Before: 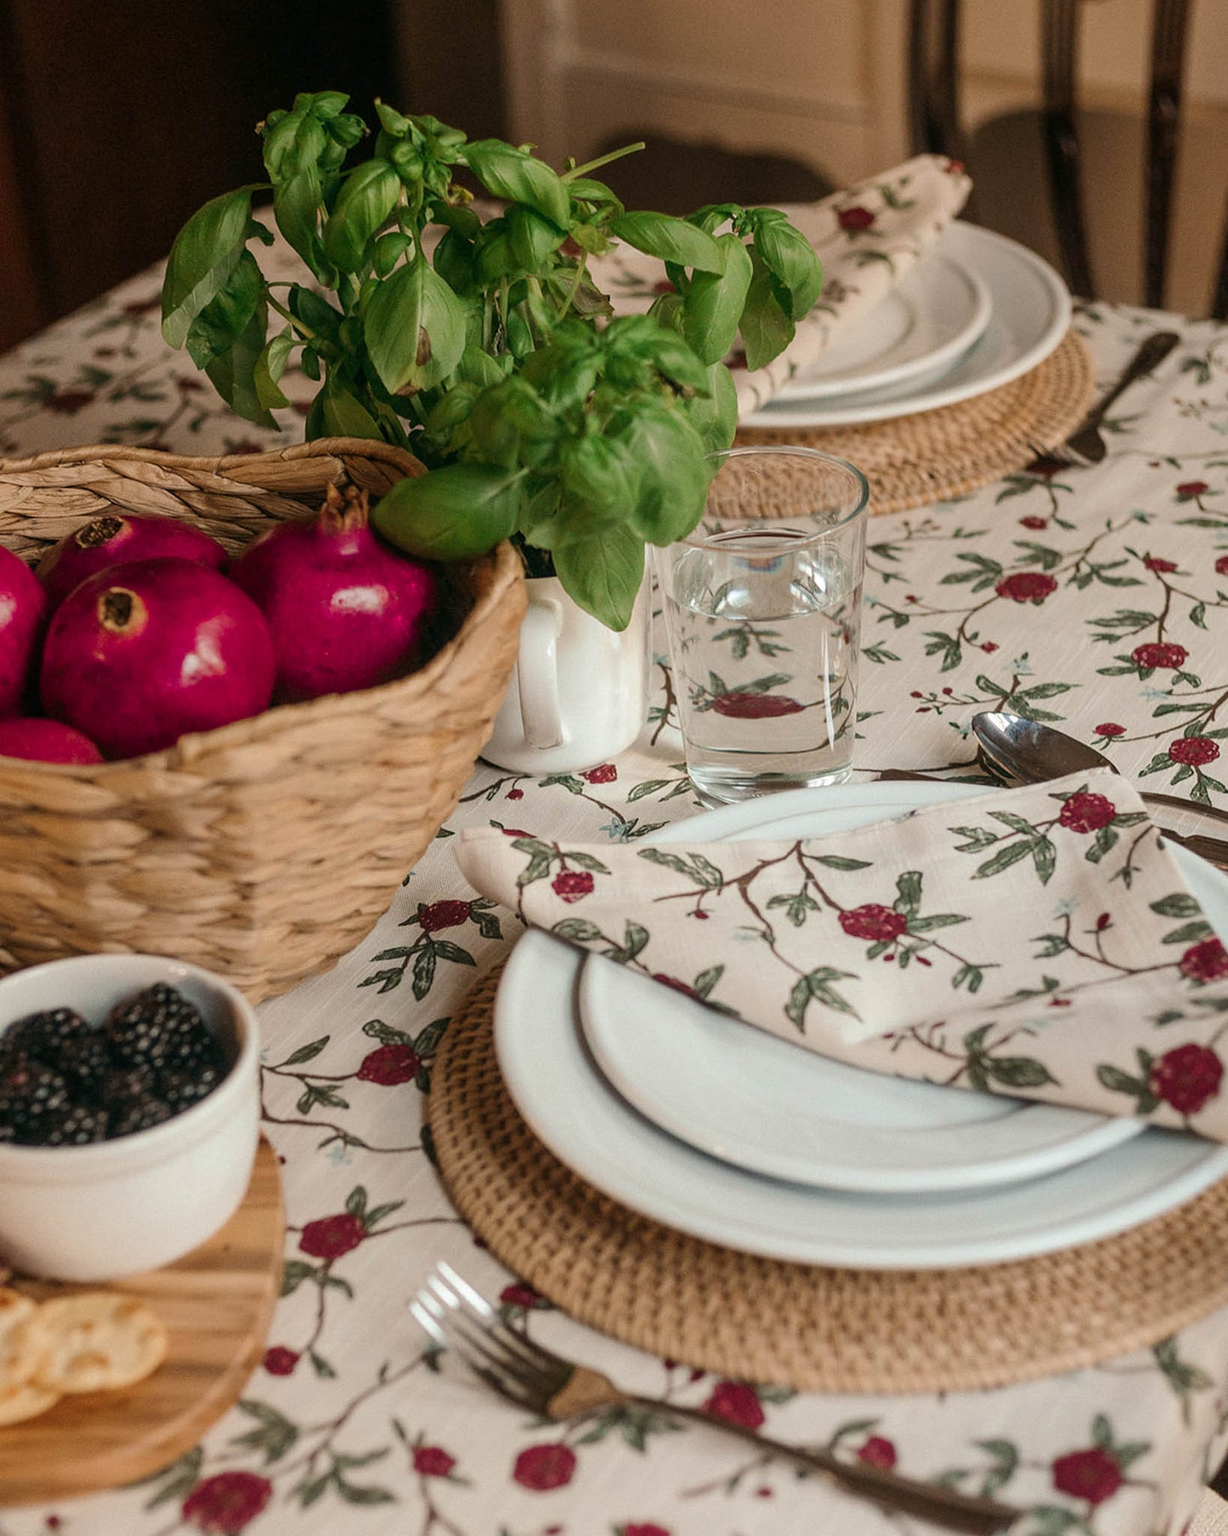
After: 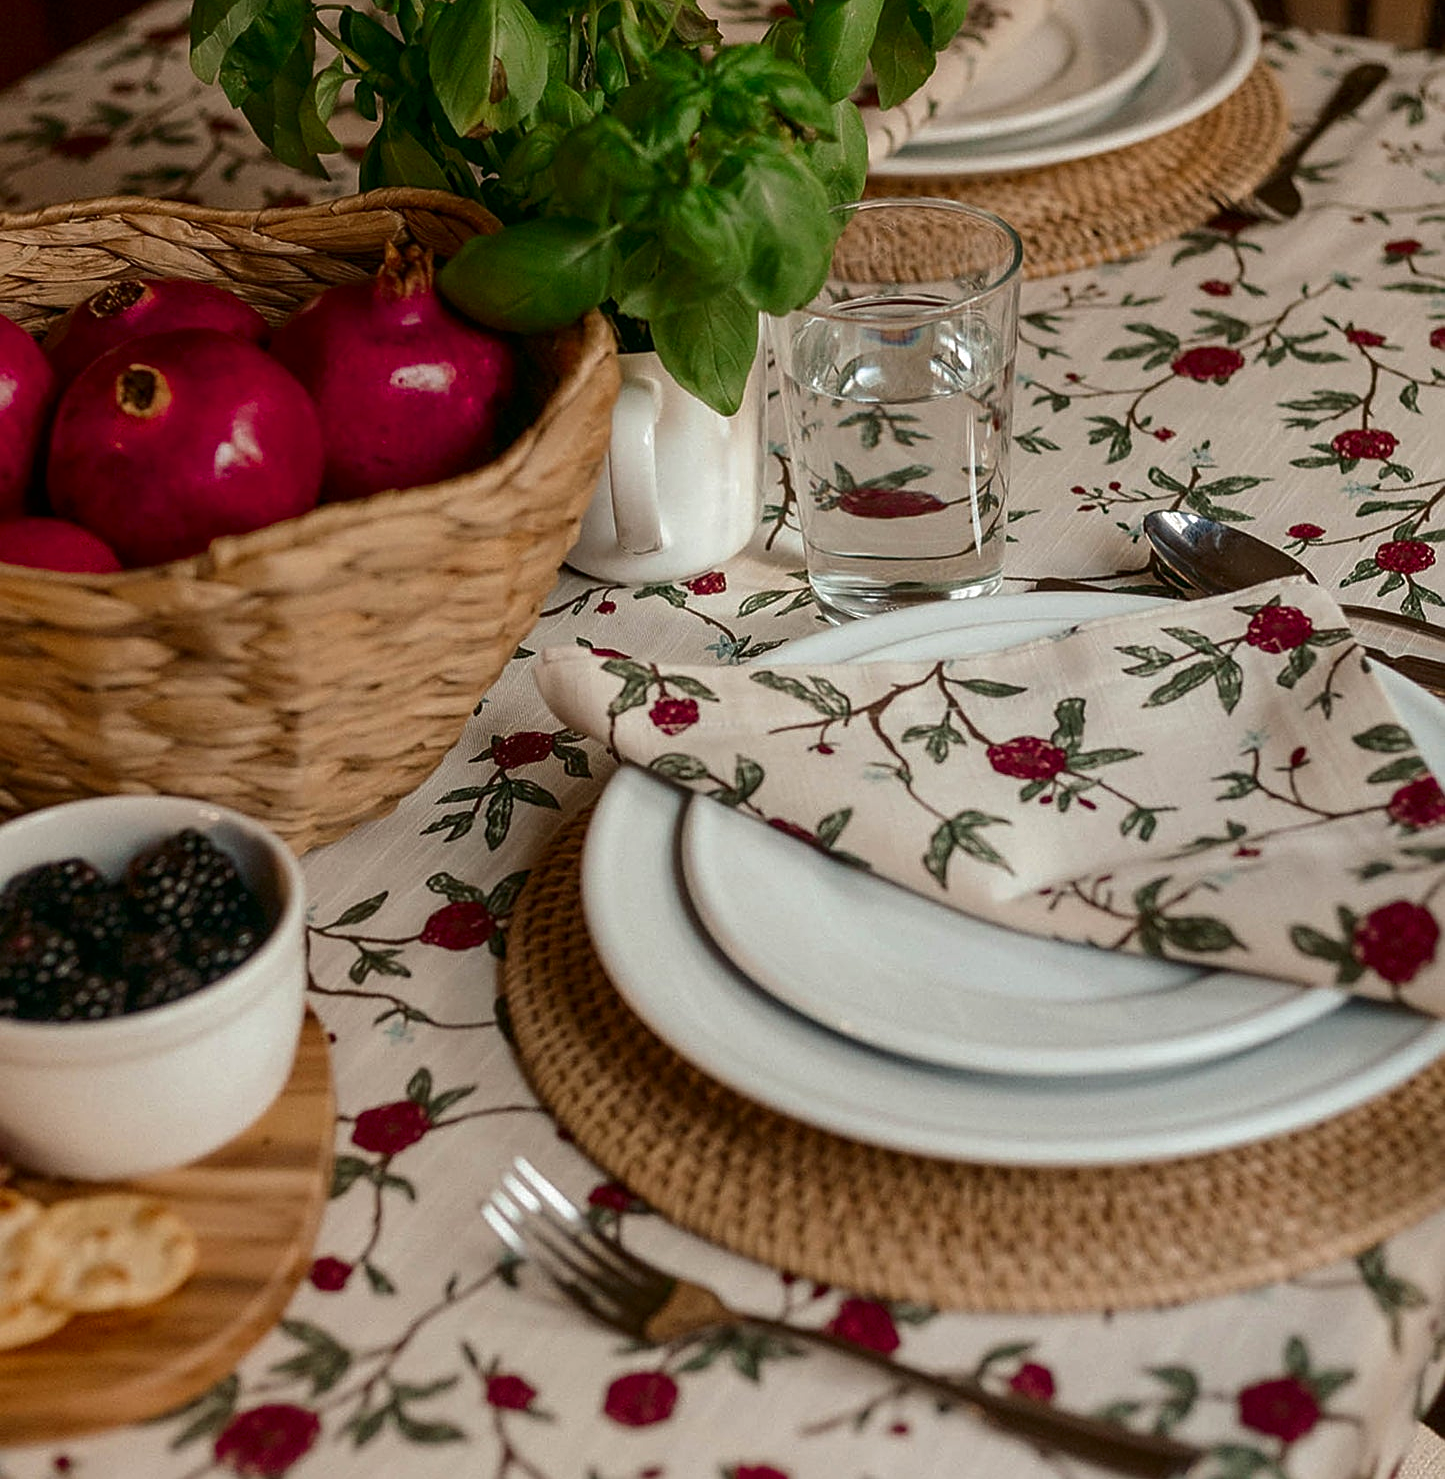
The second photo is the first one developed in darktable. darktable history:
sharpen: on, module defaults
contrast brightness saturation: brightness -0.196, saturation 0.085
crop and rotate: top 18.132%
